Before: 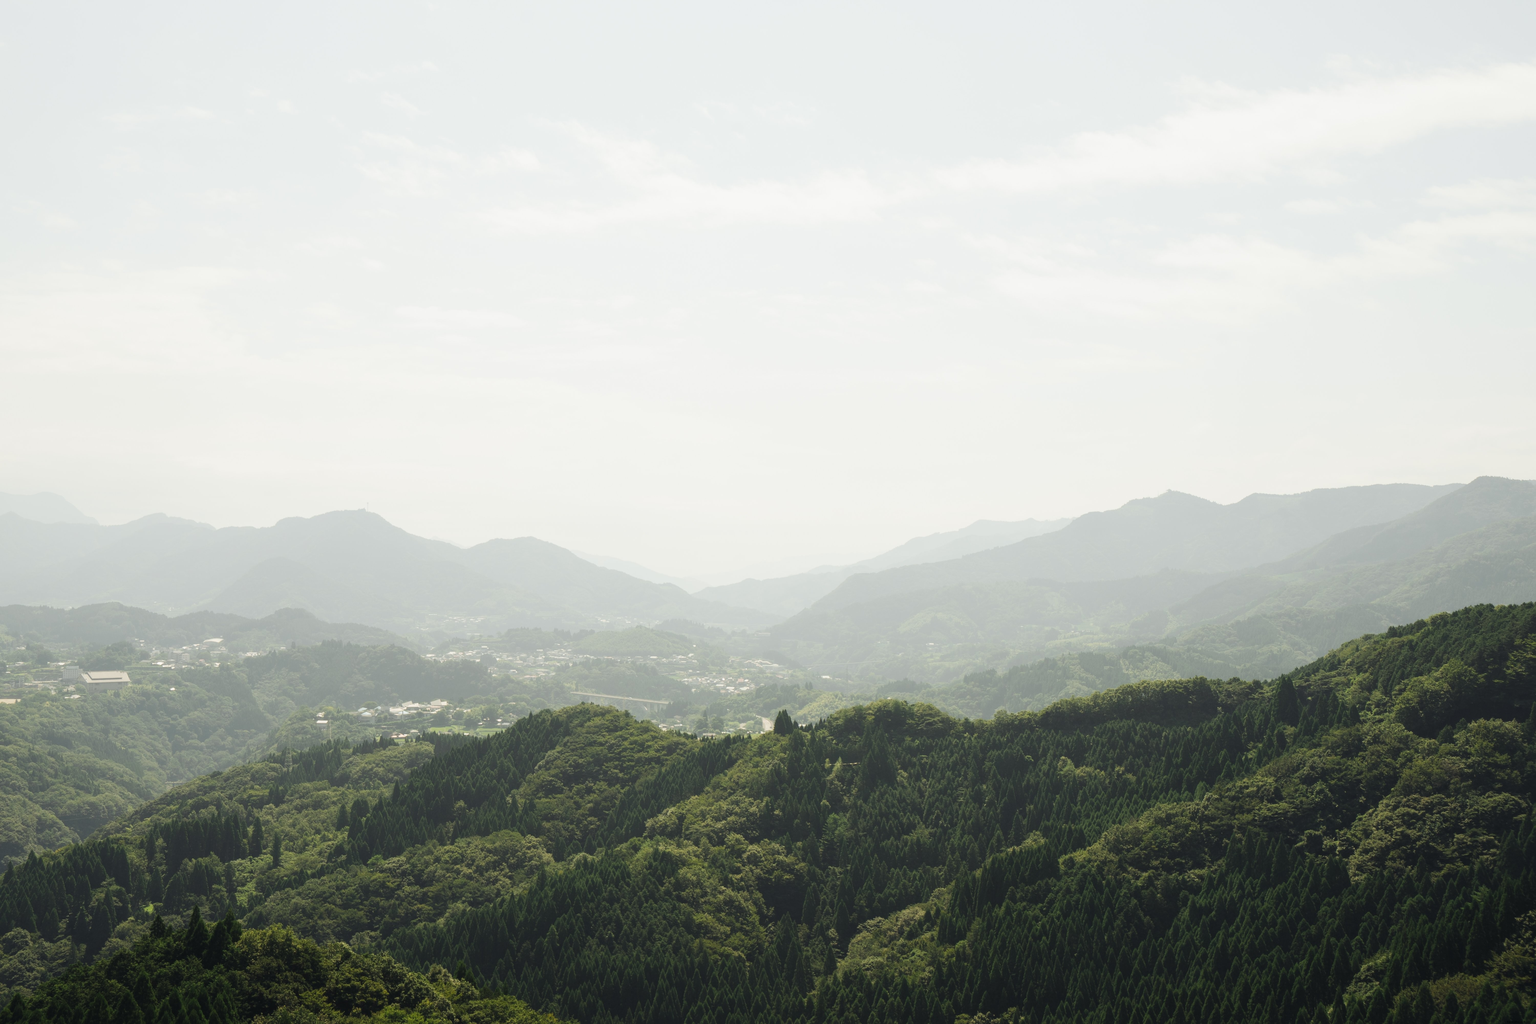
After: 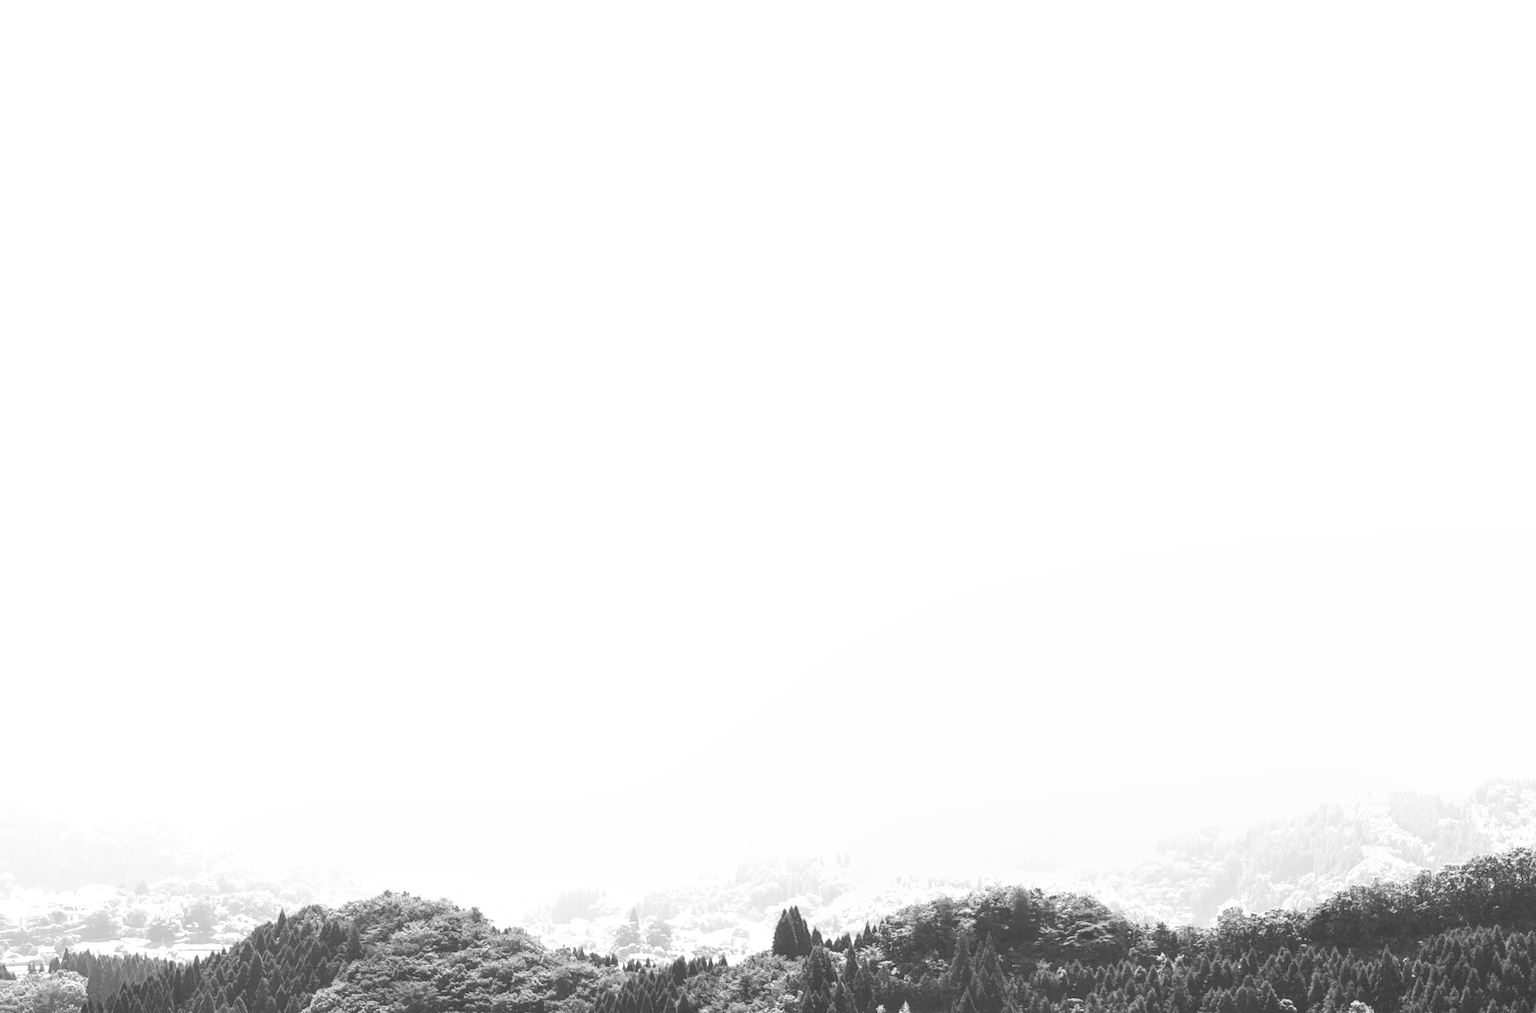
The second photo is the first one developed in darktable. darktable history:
shadows and highlights: radius 95.31, shadows -14.53, white point adjustment 0.201, highlights 32.11, compress 48.33%, highlights color adjustment 32.32%, soften with gaussian
crop: left 25.471%, top 25.473%, right 24.97%, bottom 25.467%
color calibration: output gray [0.267, 0.423, 0.267, 0], illuminant same as pipeline (D50), adaptation XYZ, x 0.345, y 0.358, temperature 5004.96 K
tone equalizer: -8 EV -1.09 EV, -7 EV -1.04 EV, -6 EV -0.866 EV, -5 EV -0.553 EV, -3 EV 0.573 EV, -2 EV 0.874 EV, -1 EV 0.999 EV, +0 EV 1.07 EV, edges refinement/feathering 500, mask exposure compensation -1.57 EV, preserve details no
color zones: curves: ch0 [(0, 0.511) (0.143, 0.531) (0.286, 0.56) (0.429, 0.5) (0.571, 0.5) (0.714, 0.5) (0.857, 0.5) (1, 0.5)]; ch1 [(0, 0.525) (0.143, 0.705) (0.286, 0.715) (0.429, 0.35) (0.571, 0.35) (0.714, 0.35) (0.857, 0.4) (1, 0.4)]; ch2 [(0, 0.572) (0.143, 0.512) (0.286, 0.473) (0.429, 0.45) (0.571, 0.5) (0.714, 0.5) (0.857, 0.518) (1, 0.518)]
exposure: exposure 0.792 EV, compensate highlight preservation false
color balance rgb: perceptual saturation grading › global saturation 20%, perceptual saturation grading › highlights -50.195%, perceptual saturation grading › shadows 30.127%, saturation formula JzAzBz (2021)
local contrast: on, module defaults
